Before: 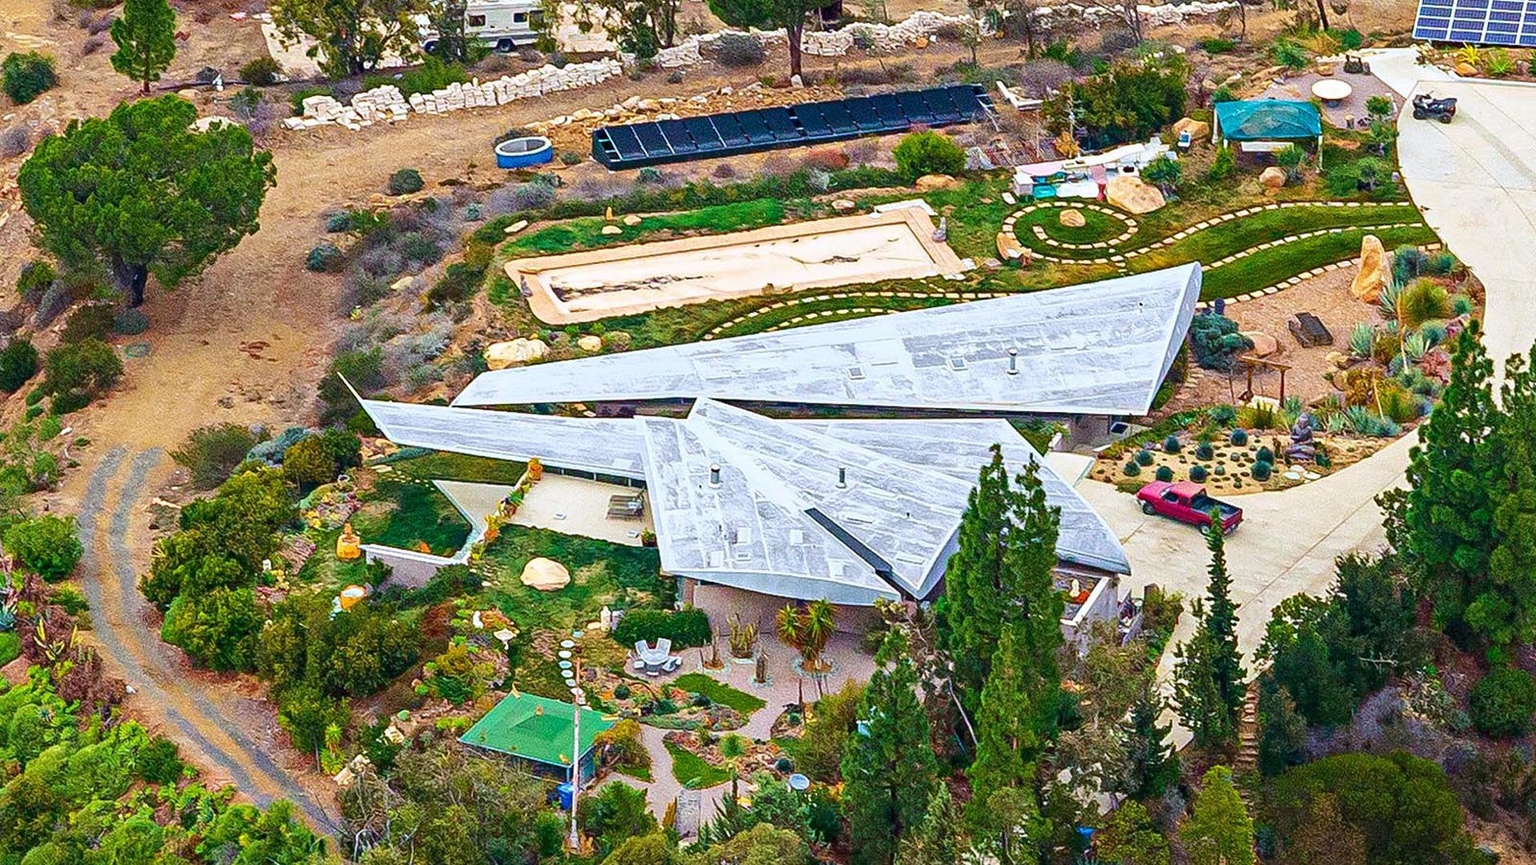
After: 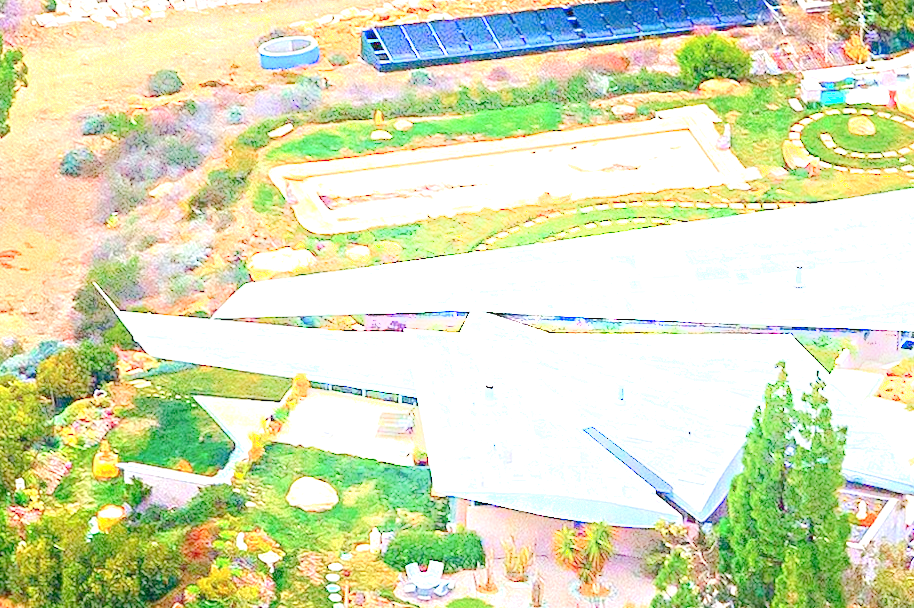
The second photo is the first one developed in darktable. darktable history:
exposure: black level correction 0, exposure 1 EV, compensate exposure bias true, compensate highlight preservation false
crop: left 16.202%, top 11.208%, right 26.045%, bottom 20.557%
rotate and perspective: rotation 0.174°, lens shift (vertical) 0.013, lens shift (horizontal) 0.019, shear 0.001, automatic cropping original format, crop left 0.007, crop right 0.991, crop top 0.016, crop bottom 0.997
levels: levels [0, 0.397, 0.955]
shadows and highlights: shadows -24.28, highlights 49.77, soften with gaussian
